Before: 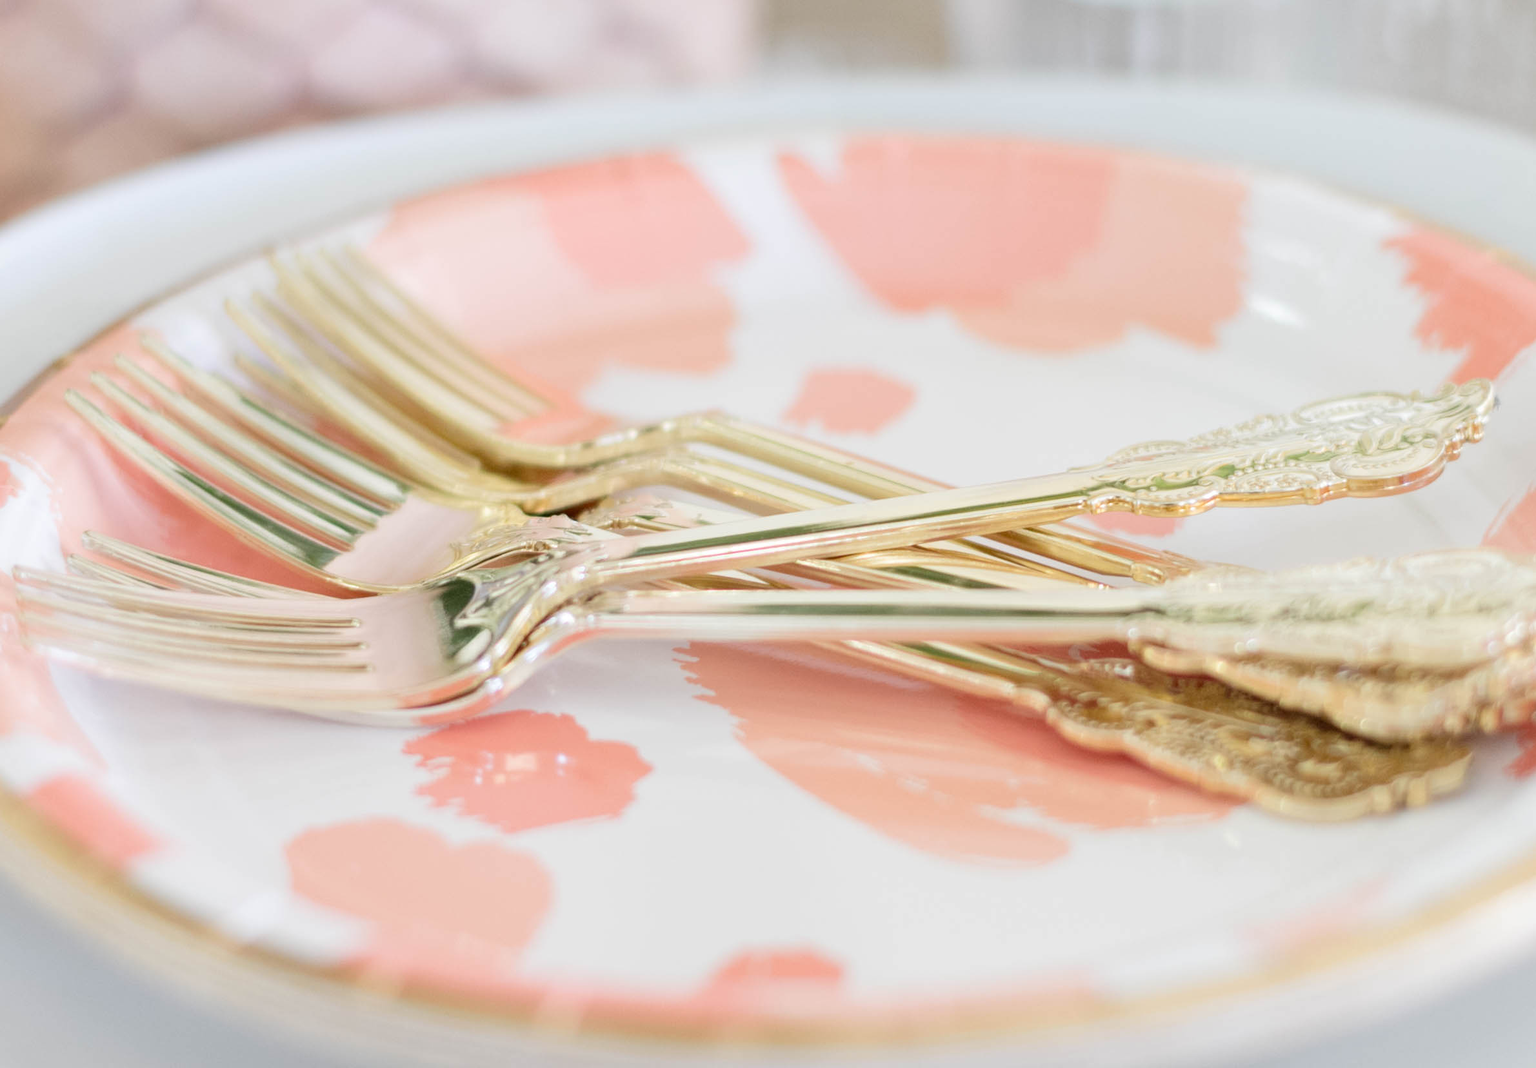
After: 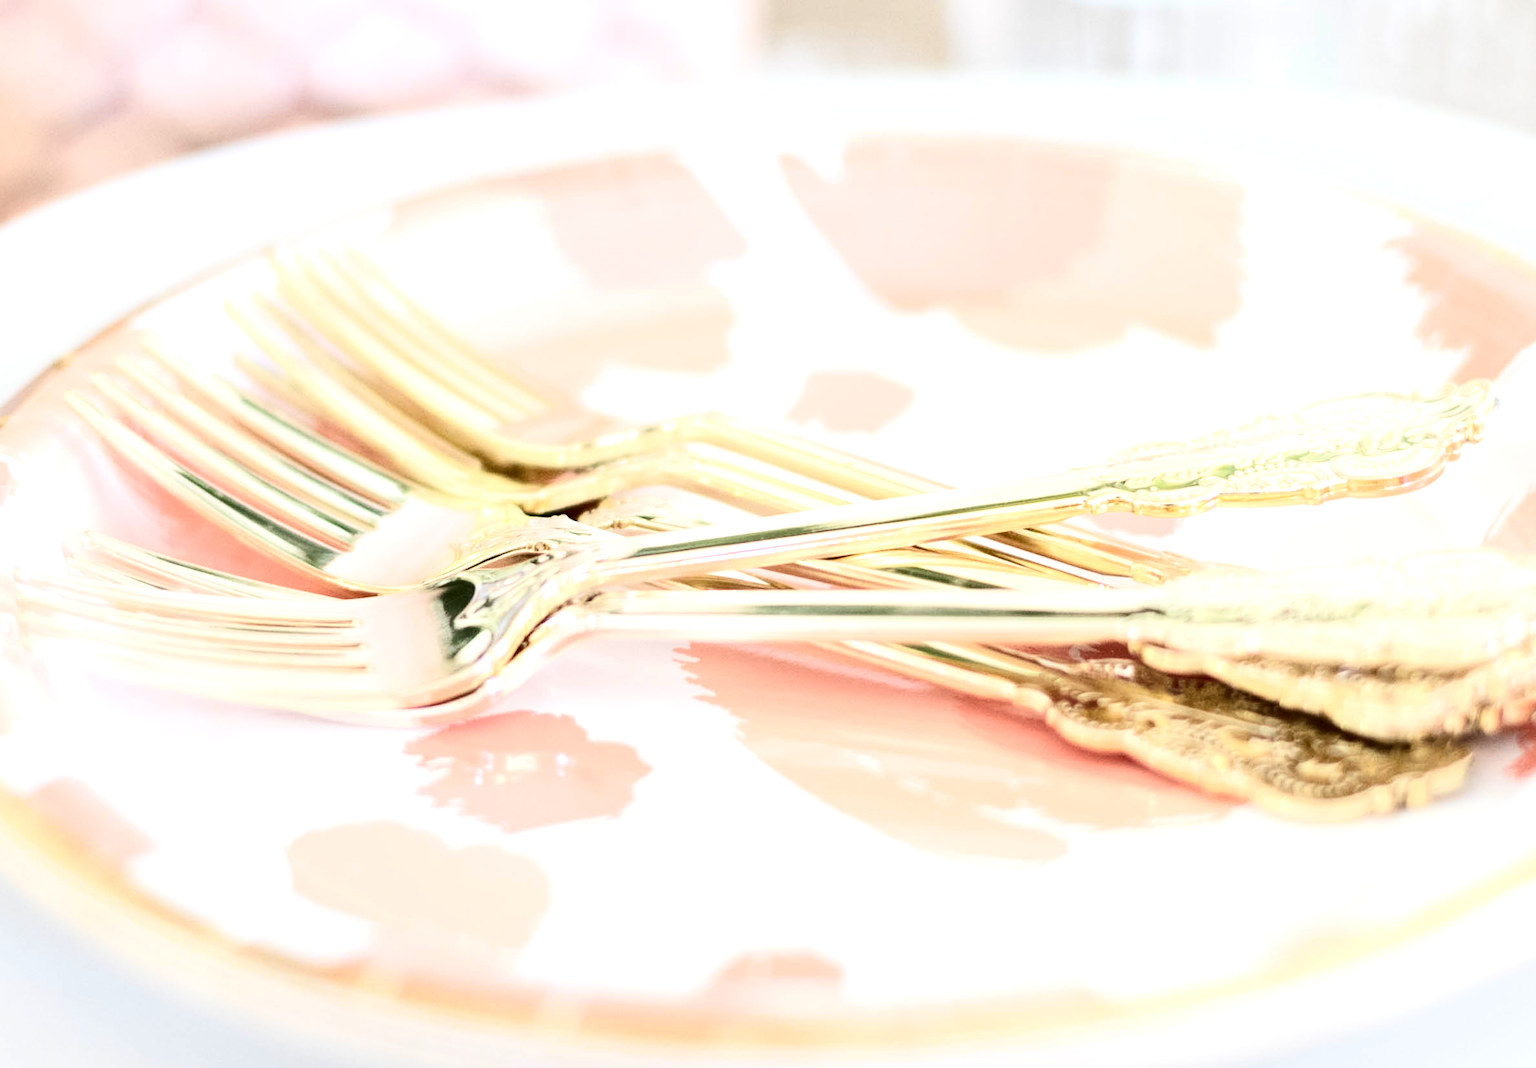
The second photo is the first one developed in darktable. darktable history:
contrast brightness saturation: contrast 0.28
tone equalizer: -8 EV -0.75 EV, -7 EV -0.7 EV, -6 EV -0.6 EV, -5 EV -0.4 EV, -3 EV 0.4 EV, -2 EV 0.6 EV, -1 EV 0.7 EV, +0 EV 0.75 EV, edges refinement/feathering 500, mask exposure compensation -1.57 EV, preserve details no
